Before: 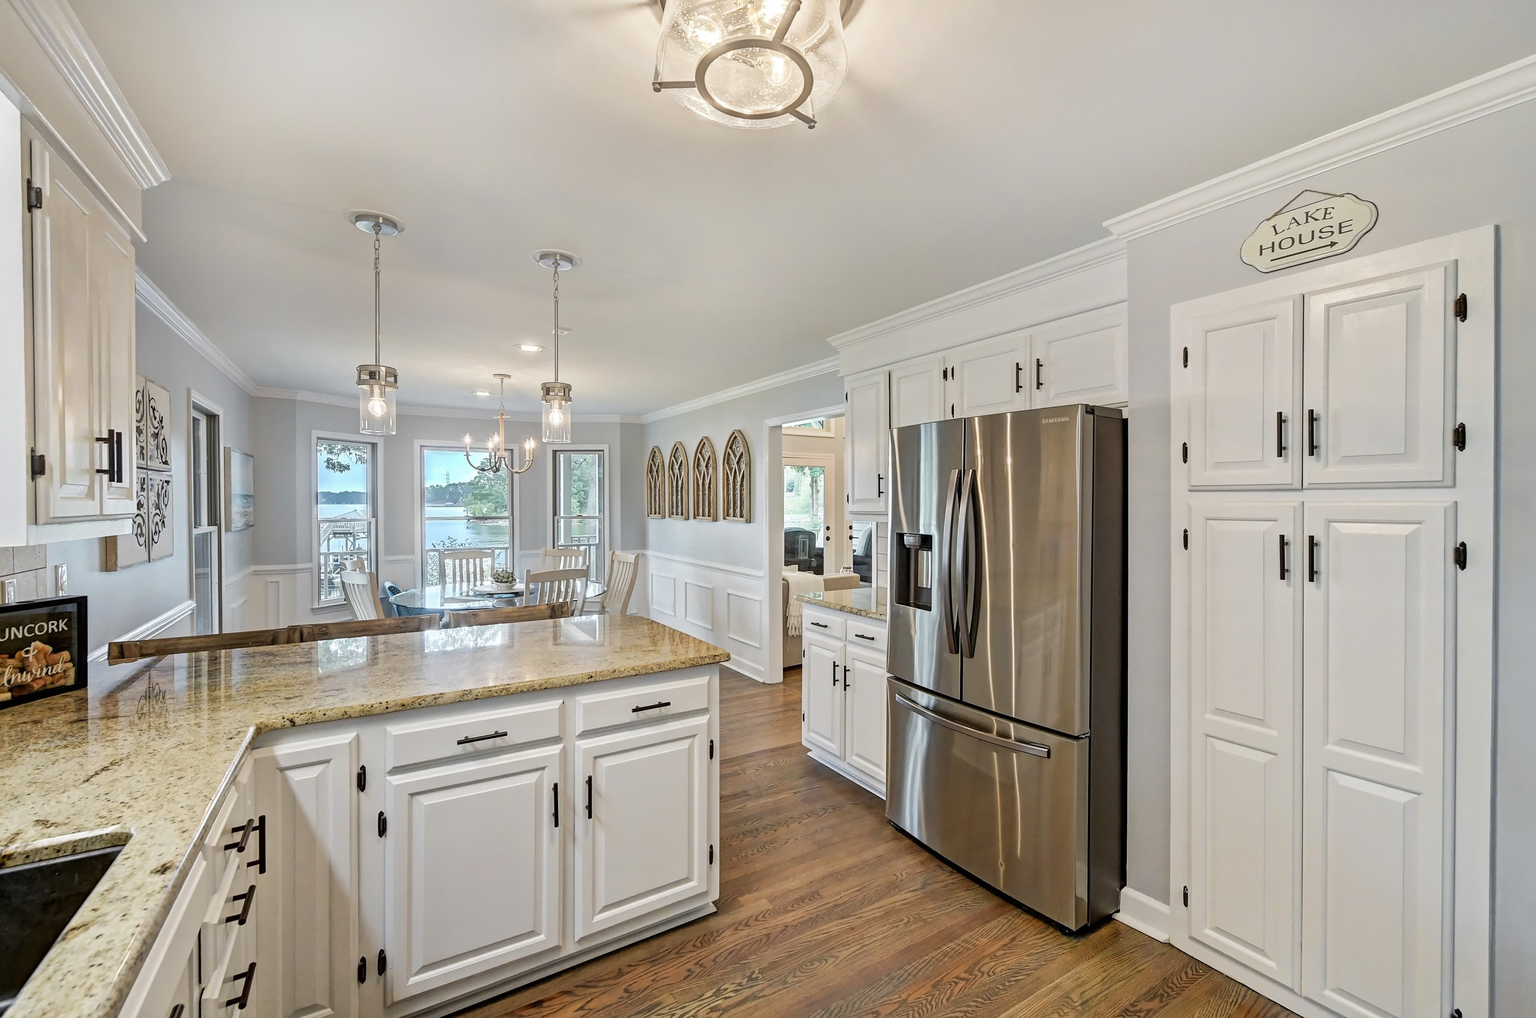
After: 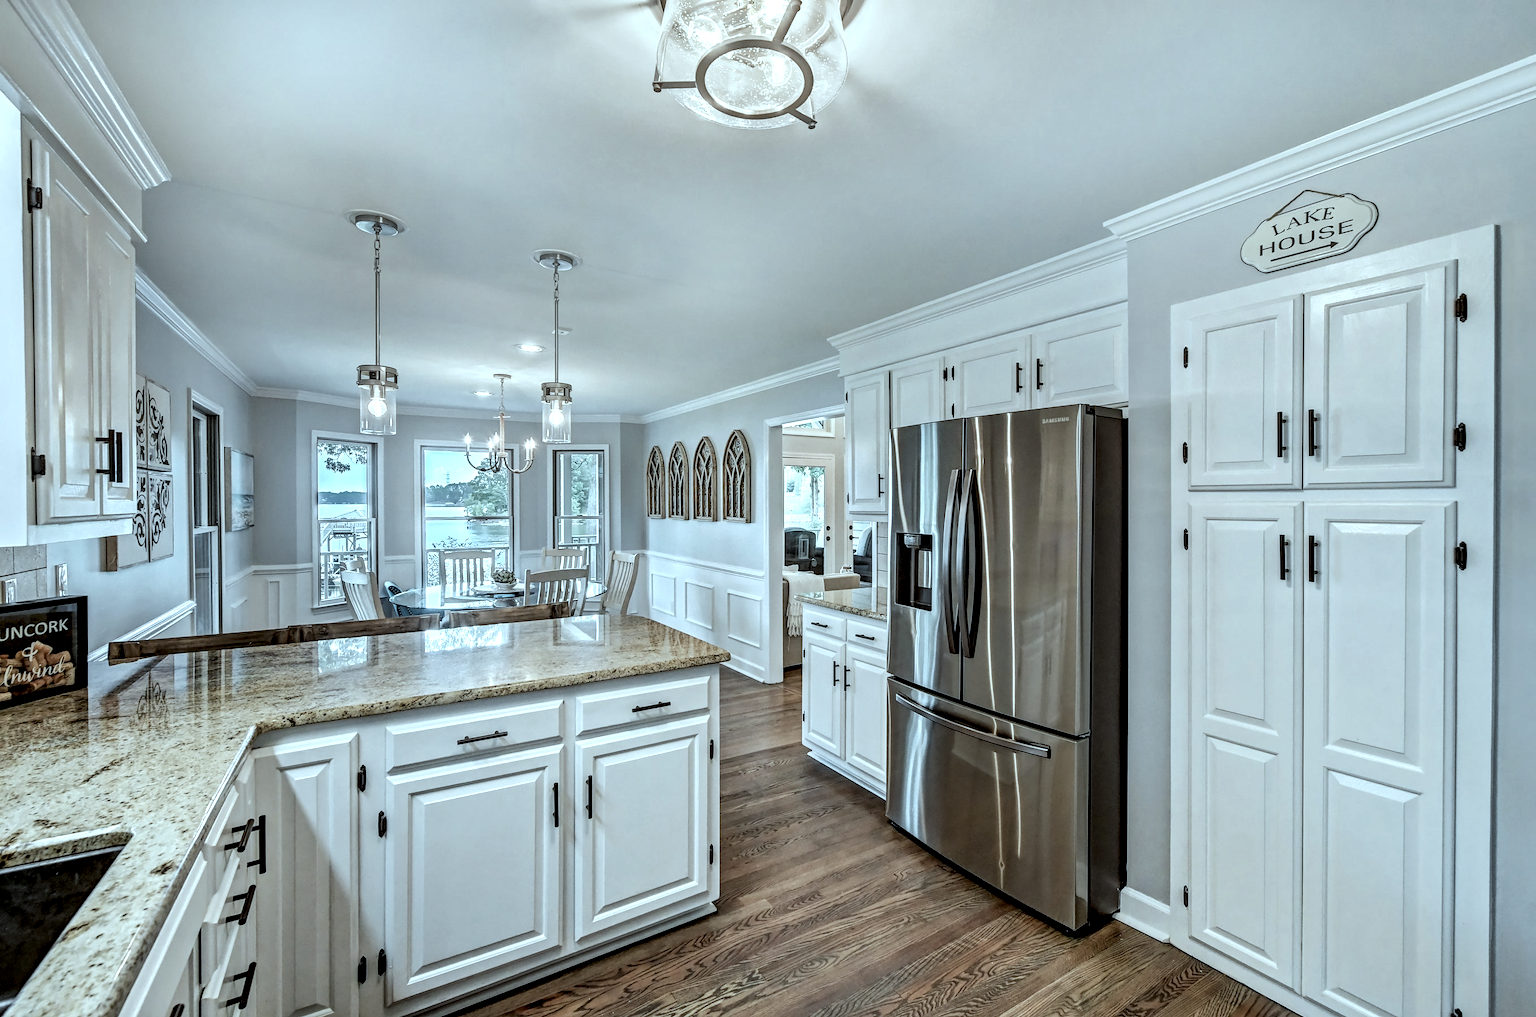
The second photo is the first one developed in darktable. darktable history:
local contrast: highlights 63%, shadows 54%, detail 169%, midtone range 0.516
color correction: highlights a* -12.82, highlights b* -17.36, saturation 0.704
